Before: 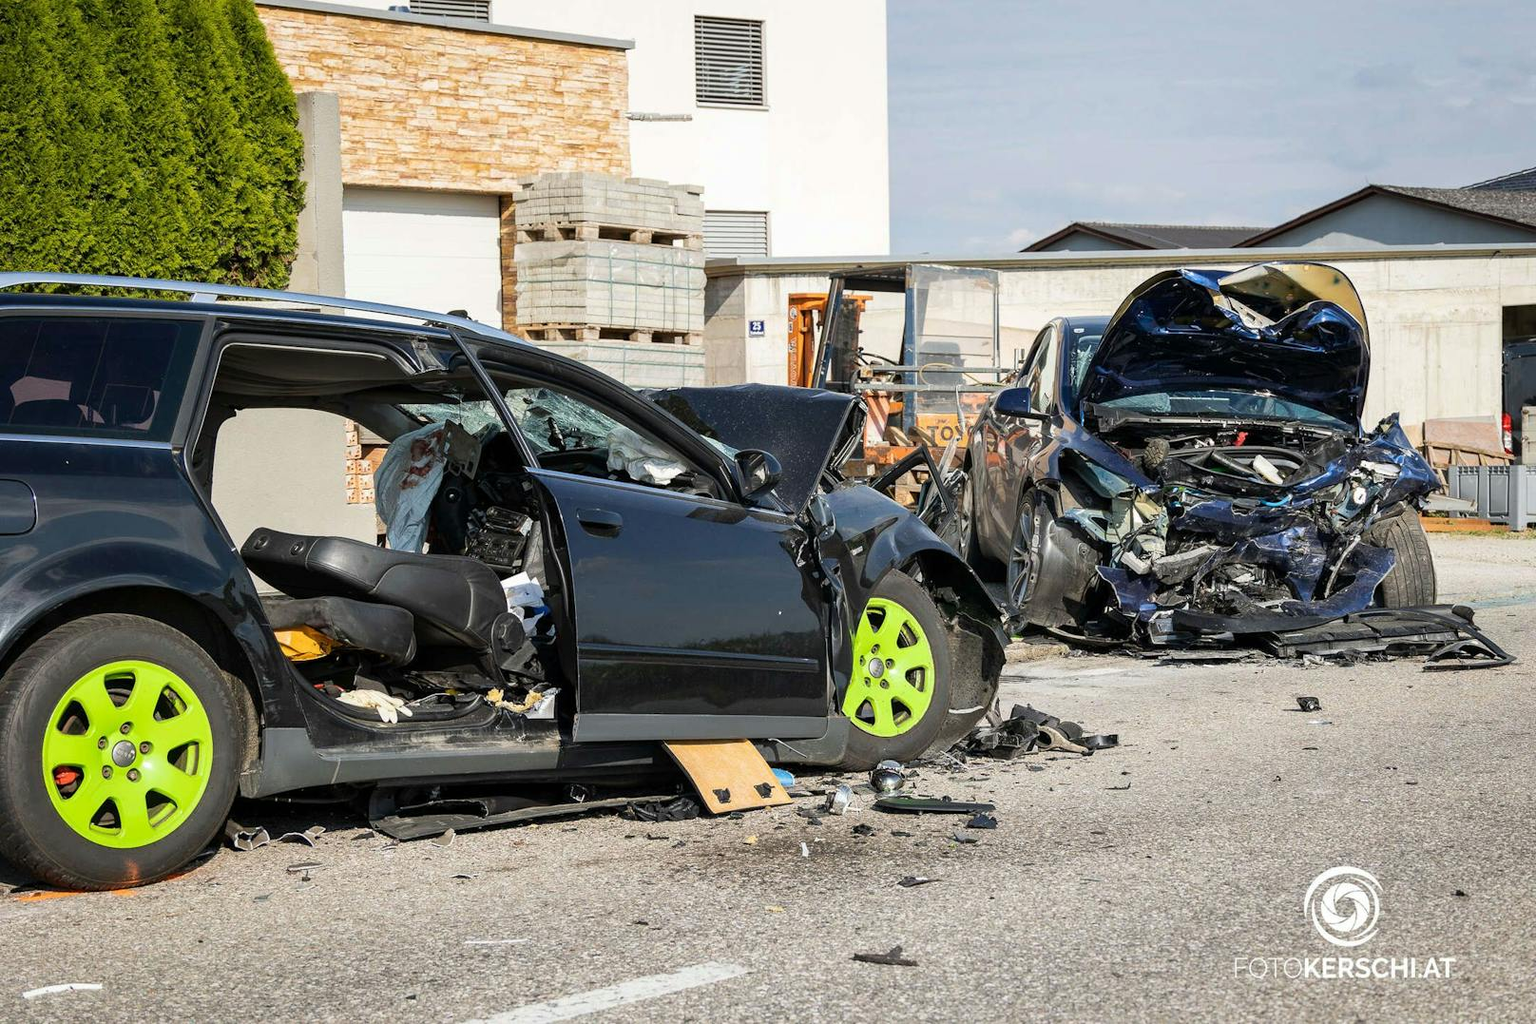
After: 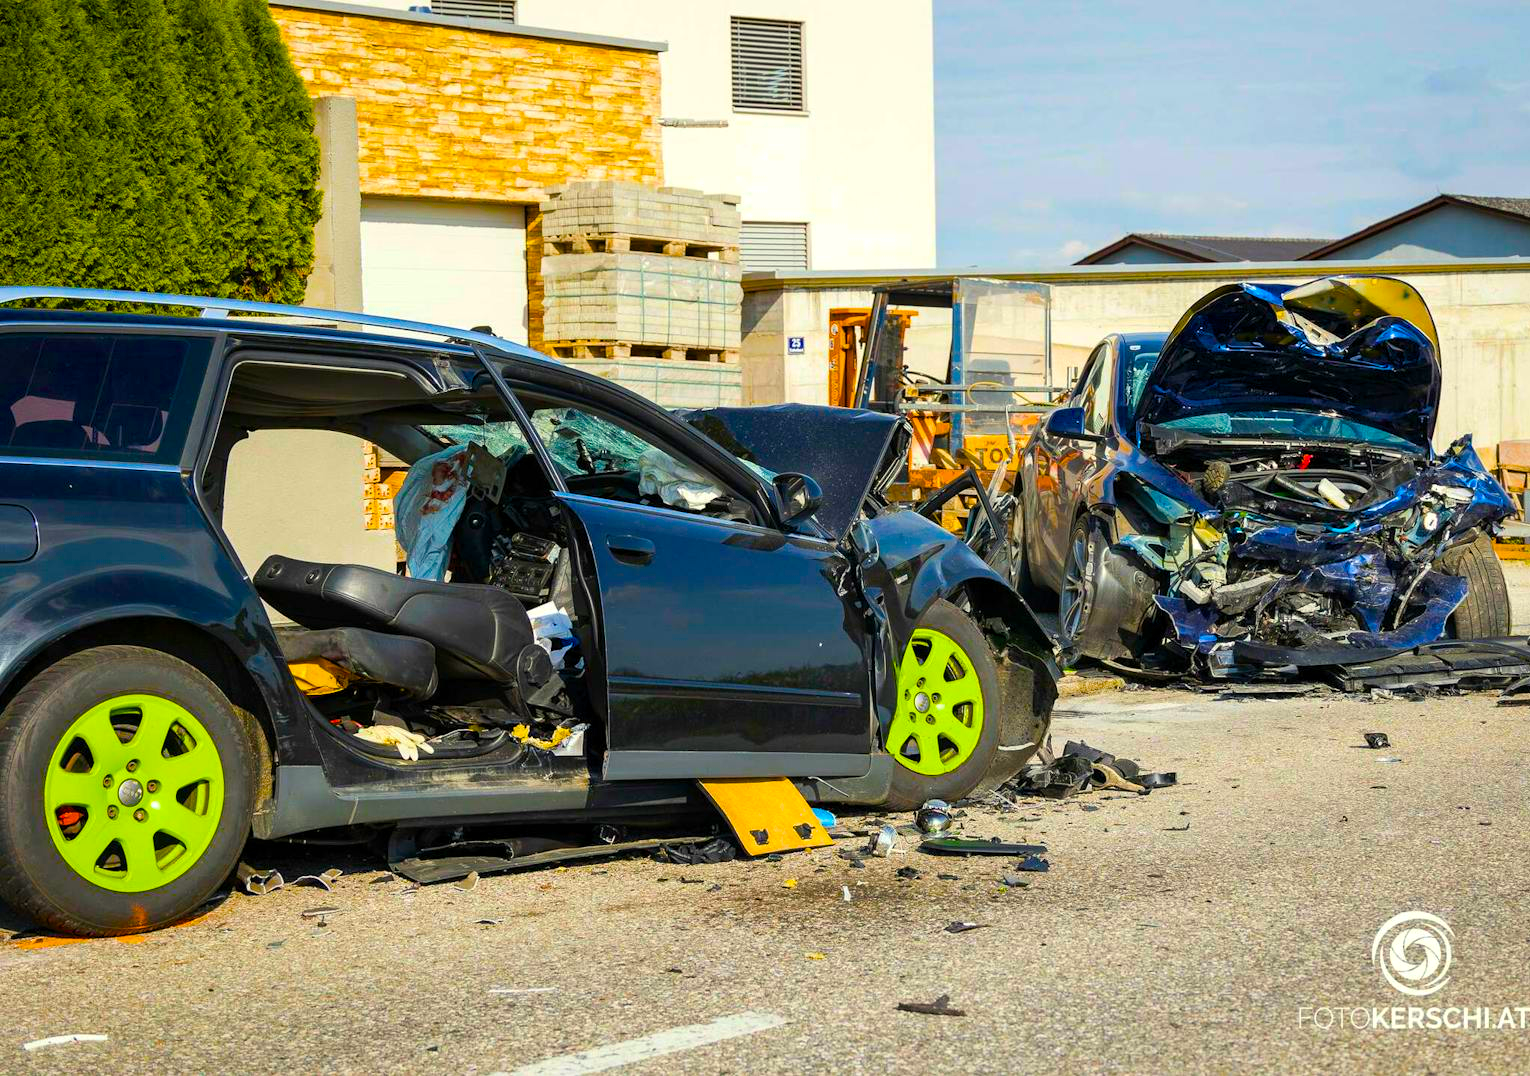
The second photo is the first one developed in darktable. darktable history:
crop and rotate: left 0%, right 5.279%
color balance rgb: highlights gain › luminance 5.794%, highlights gain › chroma 1.223%, highlights gain › hue 93.16°, perceptual saturation grading › global saturation 64.831%, perceptual saturation grading › highlights 59.987%, perceptual saturation grading › mid-tones 49.407%, perceptual saturation grading › shadows 49.488%, global vibrance 14.509%
